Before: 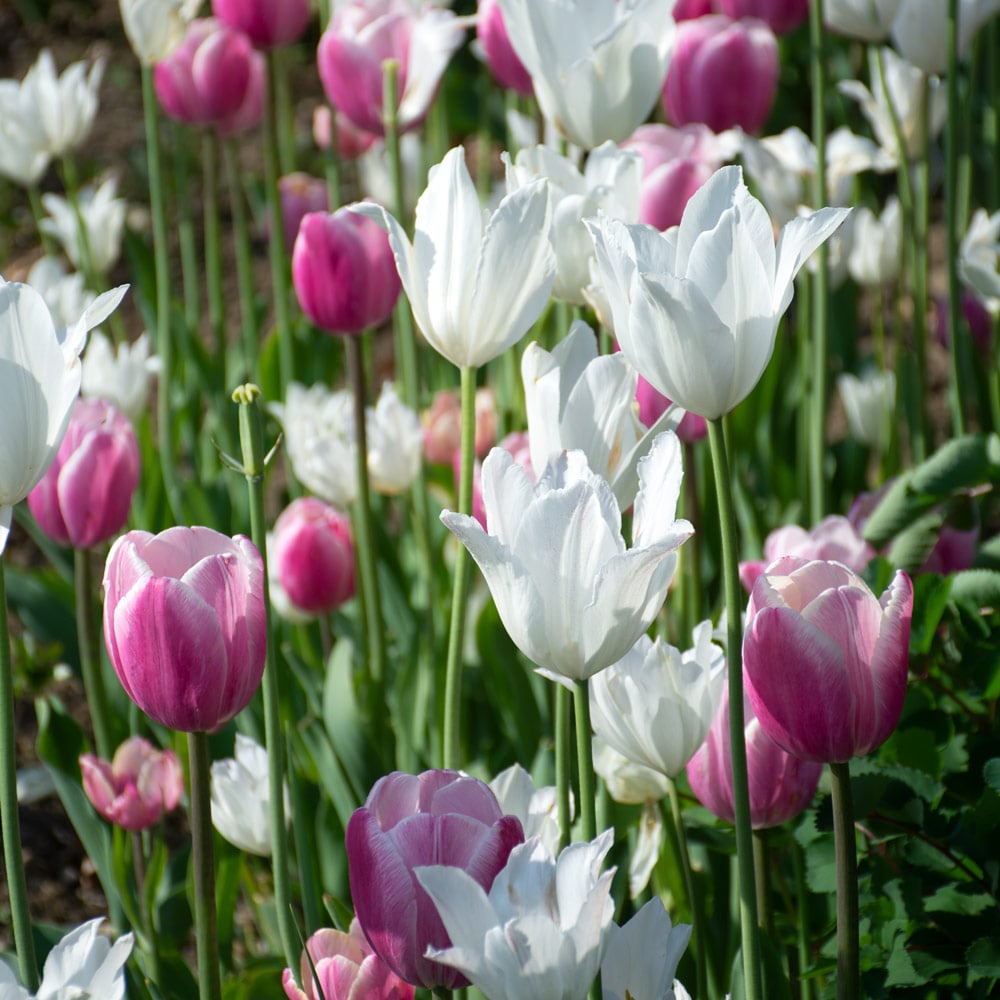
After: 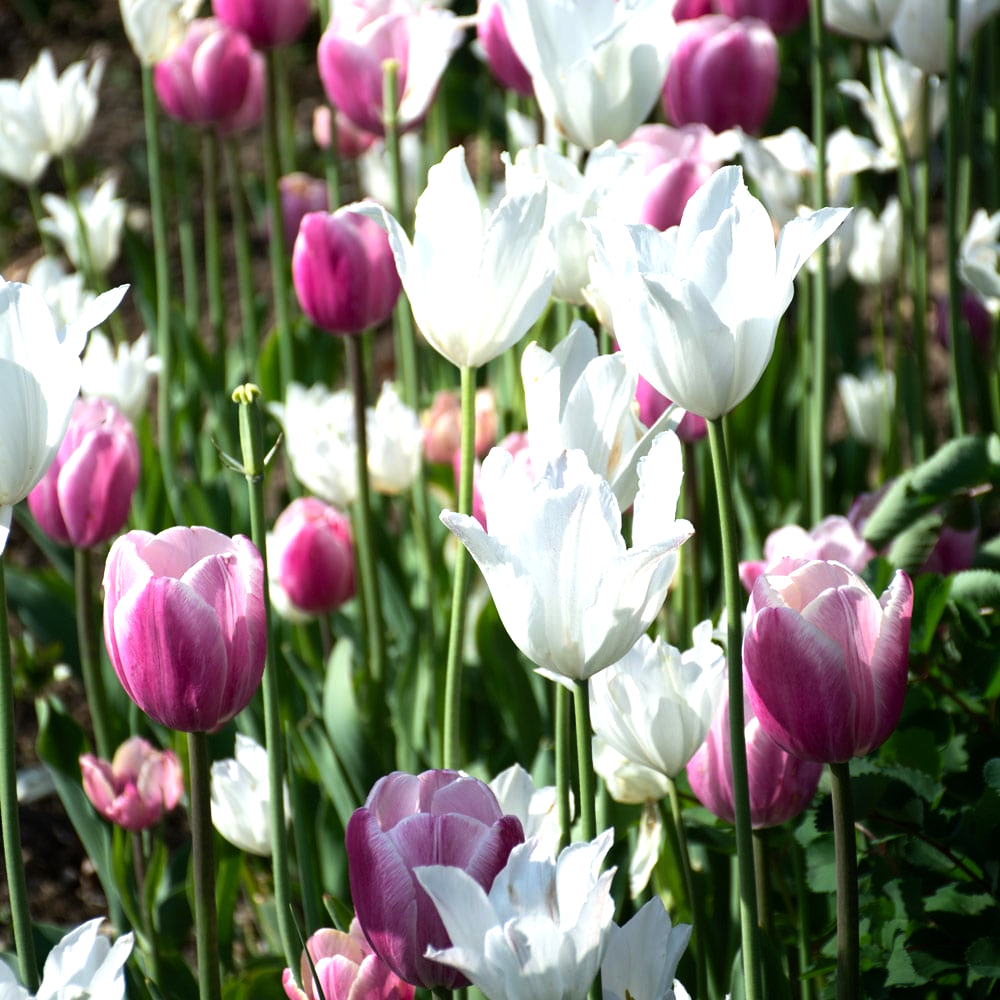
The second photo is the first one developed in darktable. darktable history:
tone equalizer: -8 EV -0.743 EV, -7 EV -0.666 EV, -6 EV -0.604 EV, -5 EV -0.383 EV, -3 EV 0.372 EV, -2 EV 0.6 EV, -1 EV 0.687 EV, +0 EV 0.759 EV, edges refinement/feathering 500, mask exposure compensation -1.57 EV, preserve details no
